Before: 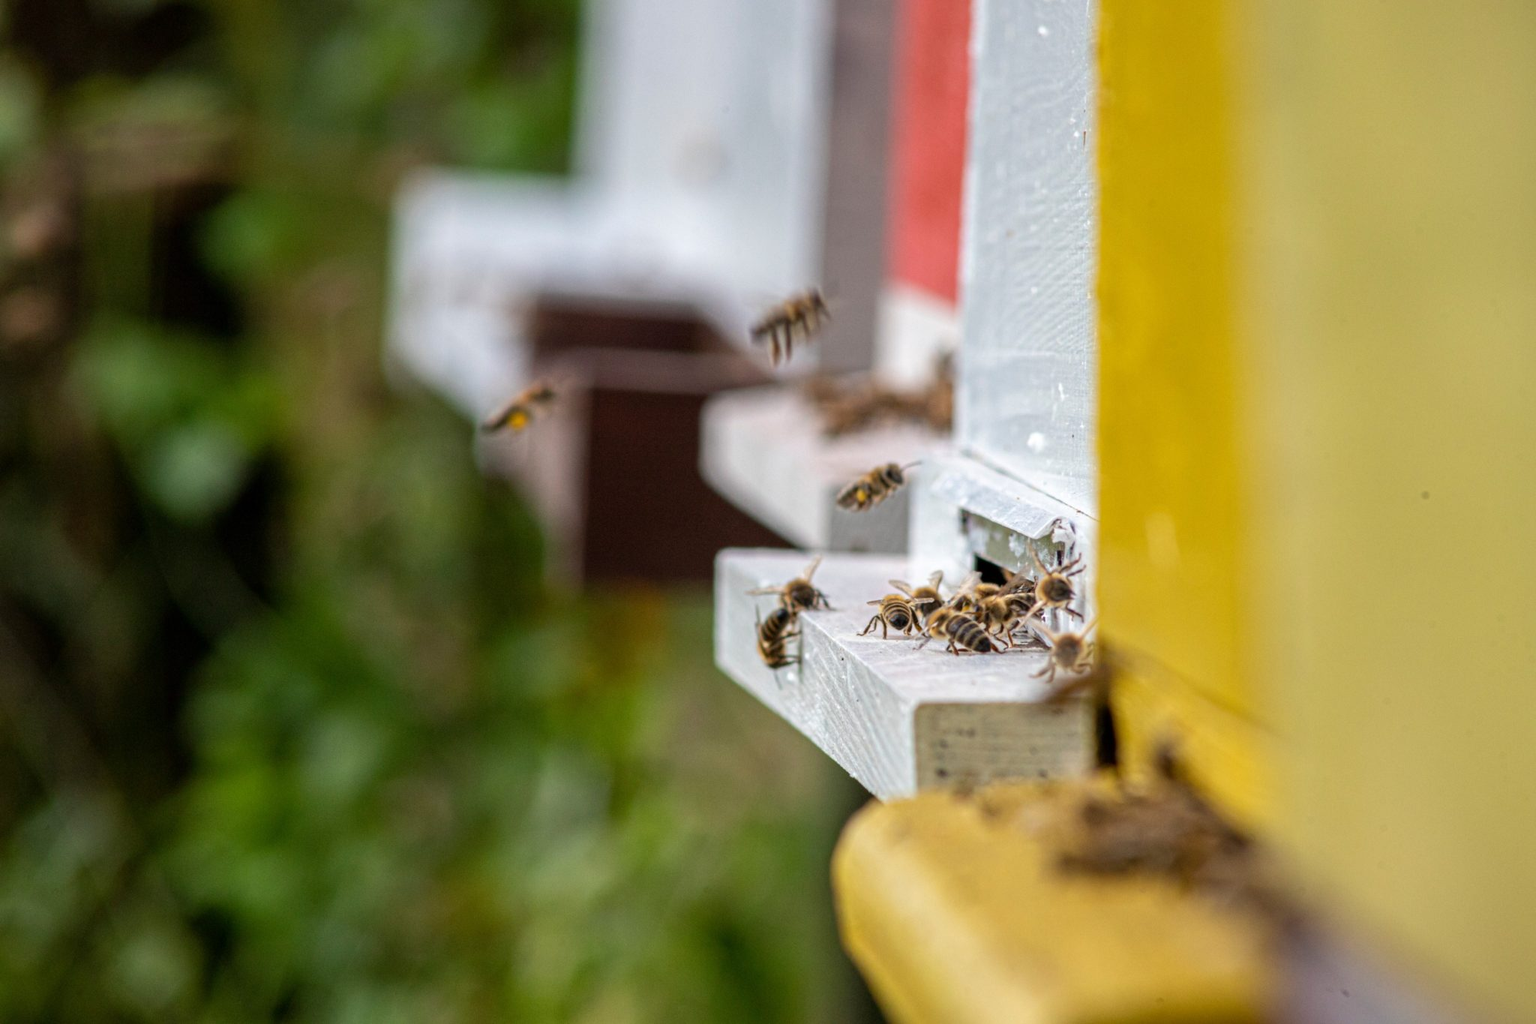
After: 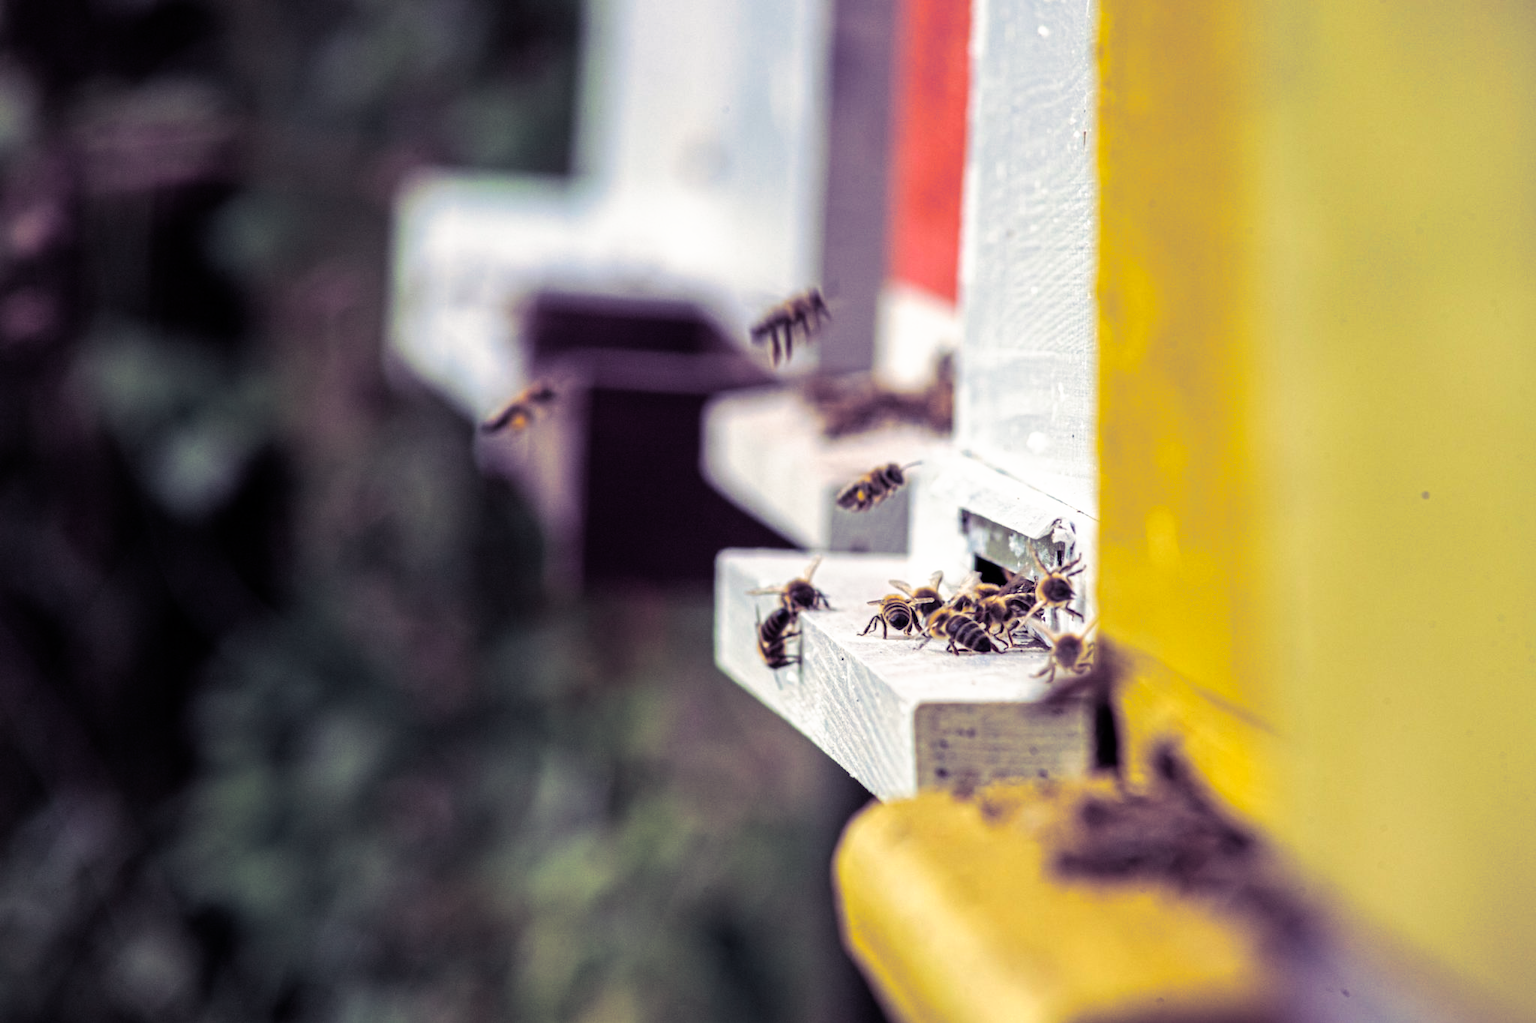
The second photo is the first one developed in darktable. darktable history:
exposure: compensate highlight preservation false
split-toning: shadows › hue 255.6°, shadows › saturation 0.66, highlights › hue 43.2°, highlights › saturation 0.68, balance -50.1
tone curve: curves: ch0 [(0, 0) (0.003, 0.002) (0.011, 0.006) (0.025, 0.014) (0.044, 0.025) (0.069, 0.039) (0.1, 0.056) (0.136, 0.086) (0.177, 0.129) (0.224, 0.183) (0.277, 0.247) (0.335, 0.318) (0.399, 0.395) (0.468, 0.48) (0.543, 0.571) (0.623, 0.668) (0.709, 0.773) (0.801, 0.873) (0.898, 0.978) (1, 1)], preserve colors none
